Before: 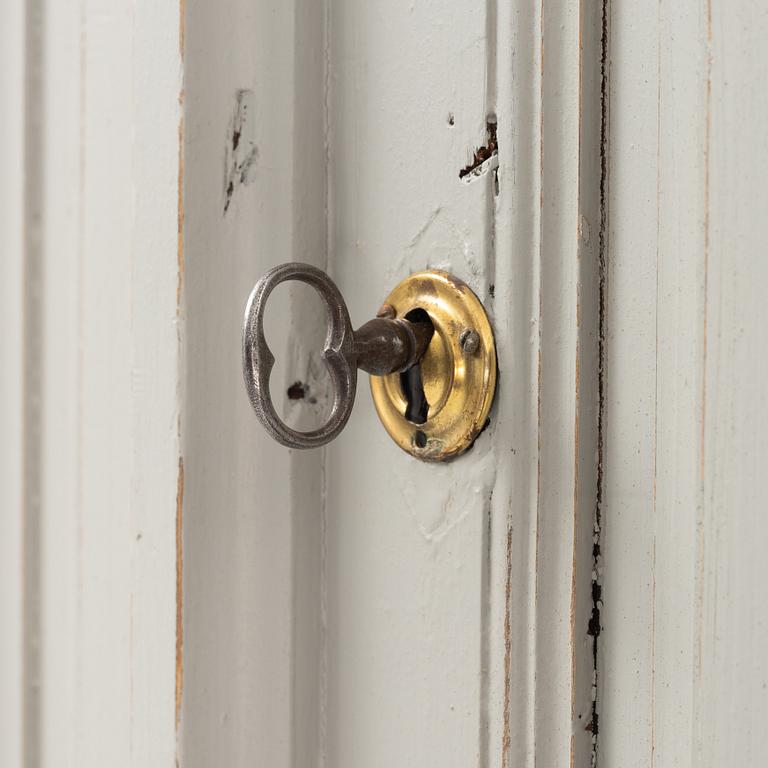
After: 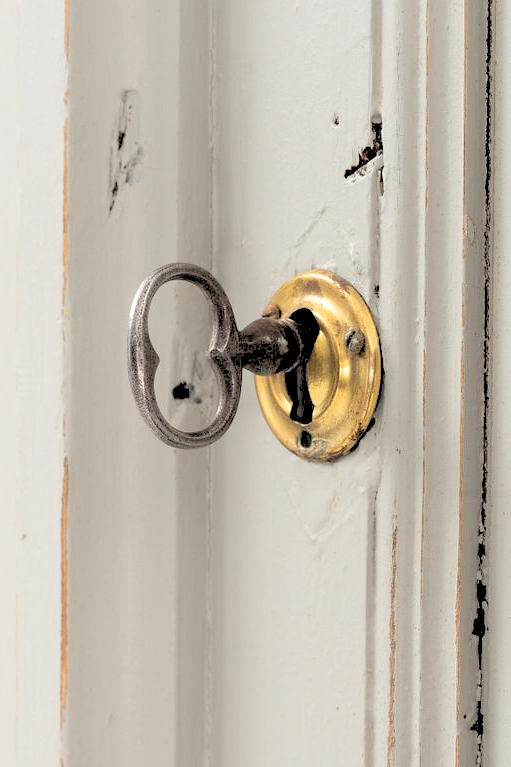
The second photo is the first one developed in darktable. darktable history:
crop and rotate: left 15.055%, right 18.278%
rgb levels: levels [[0.027, 0.429, 0.996], [0, 0.5, 1], [0, 0.5, 1]]
